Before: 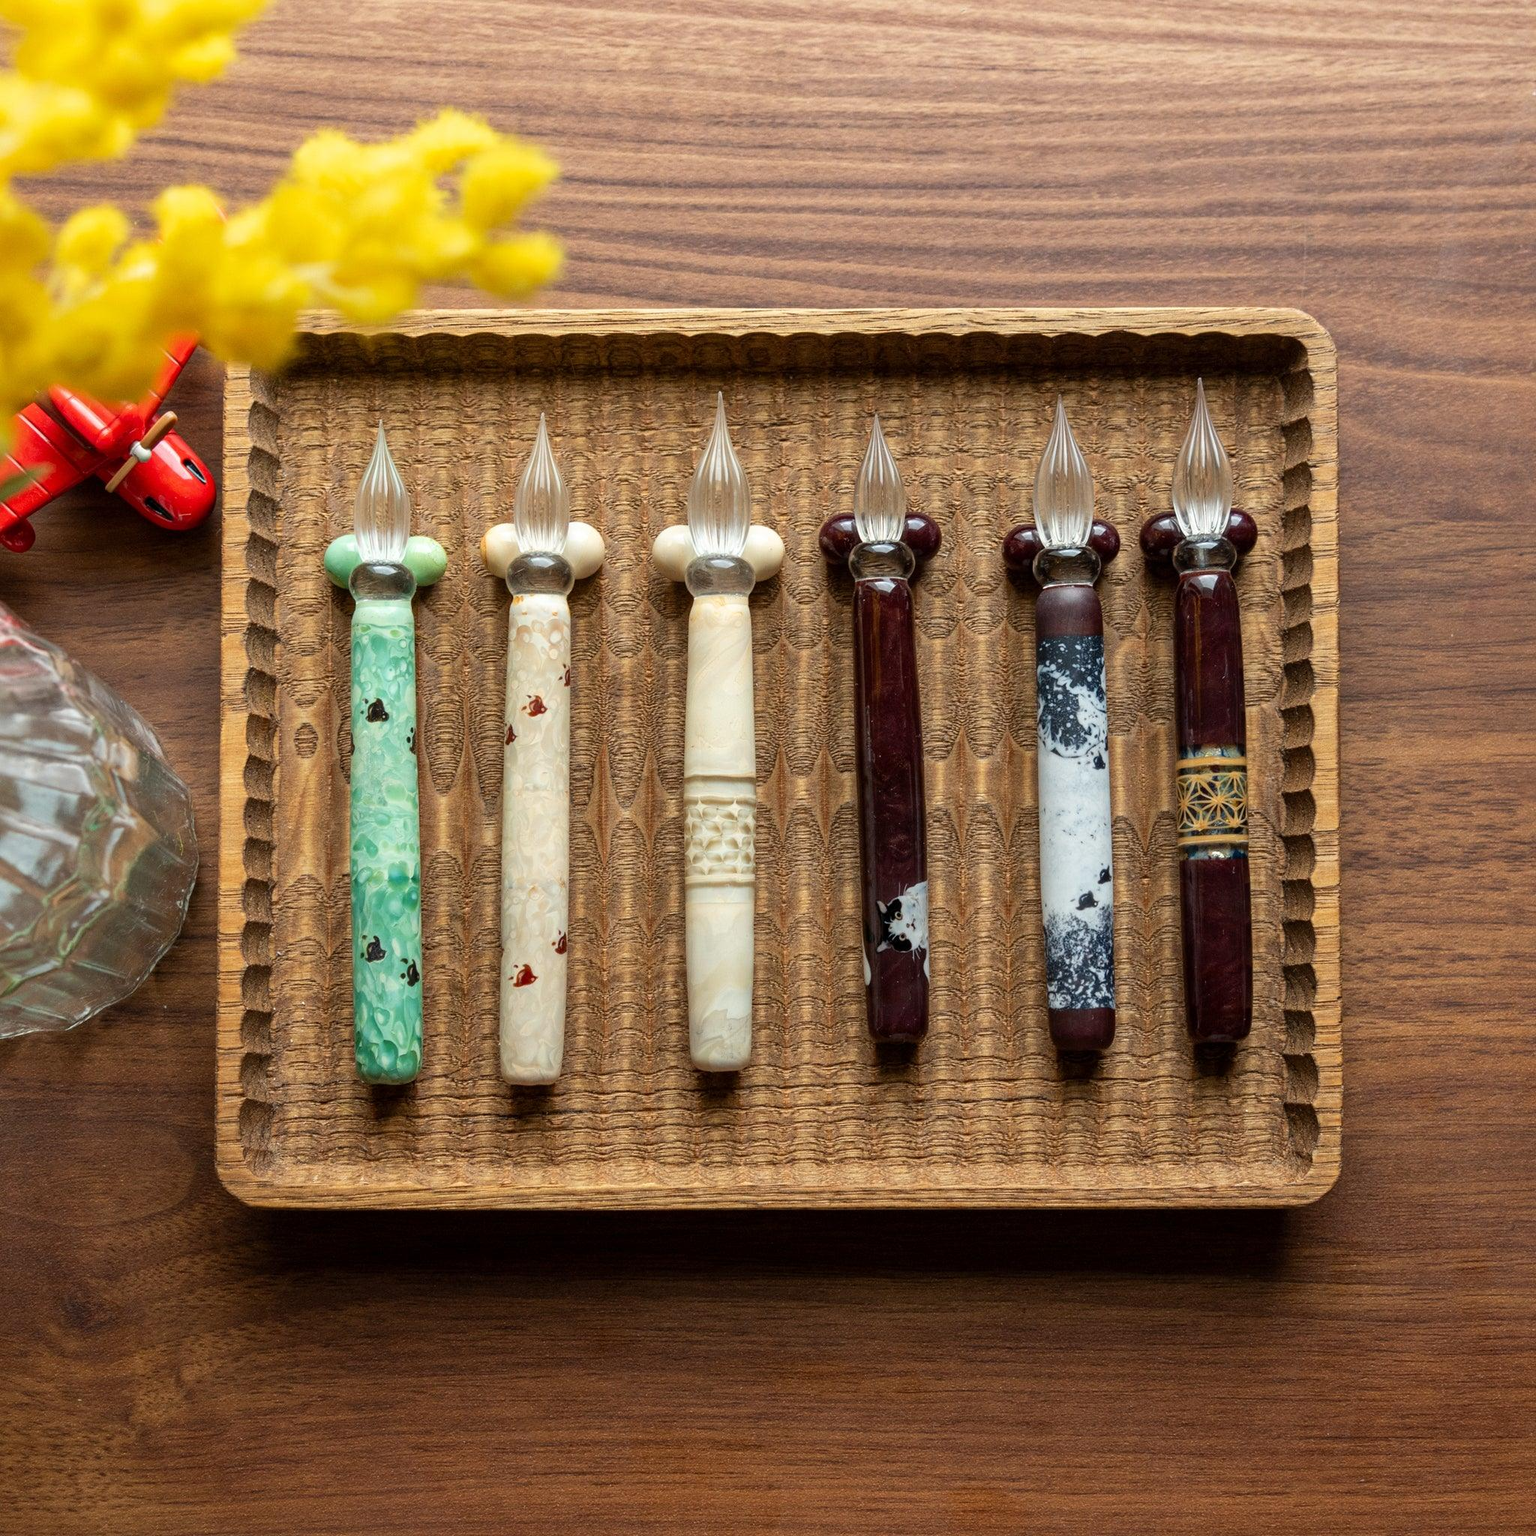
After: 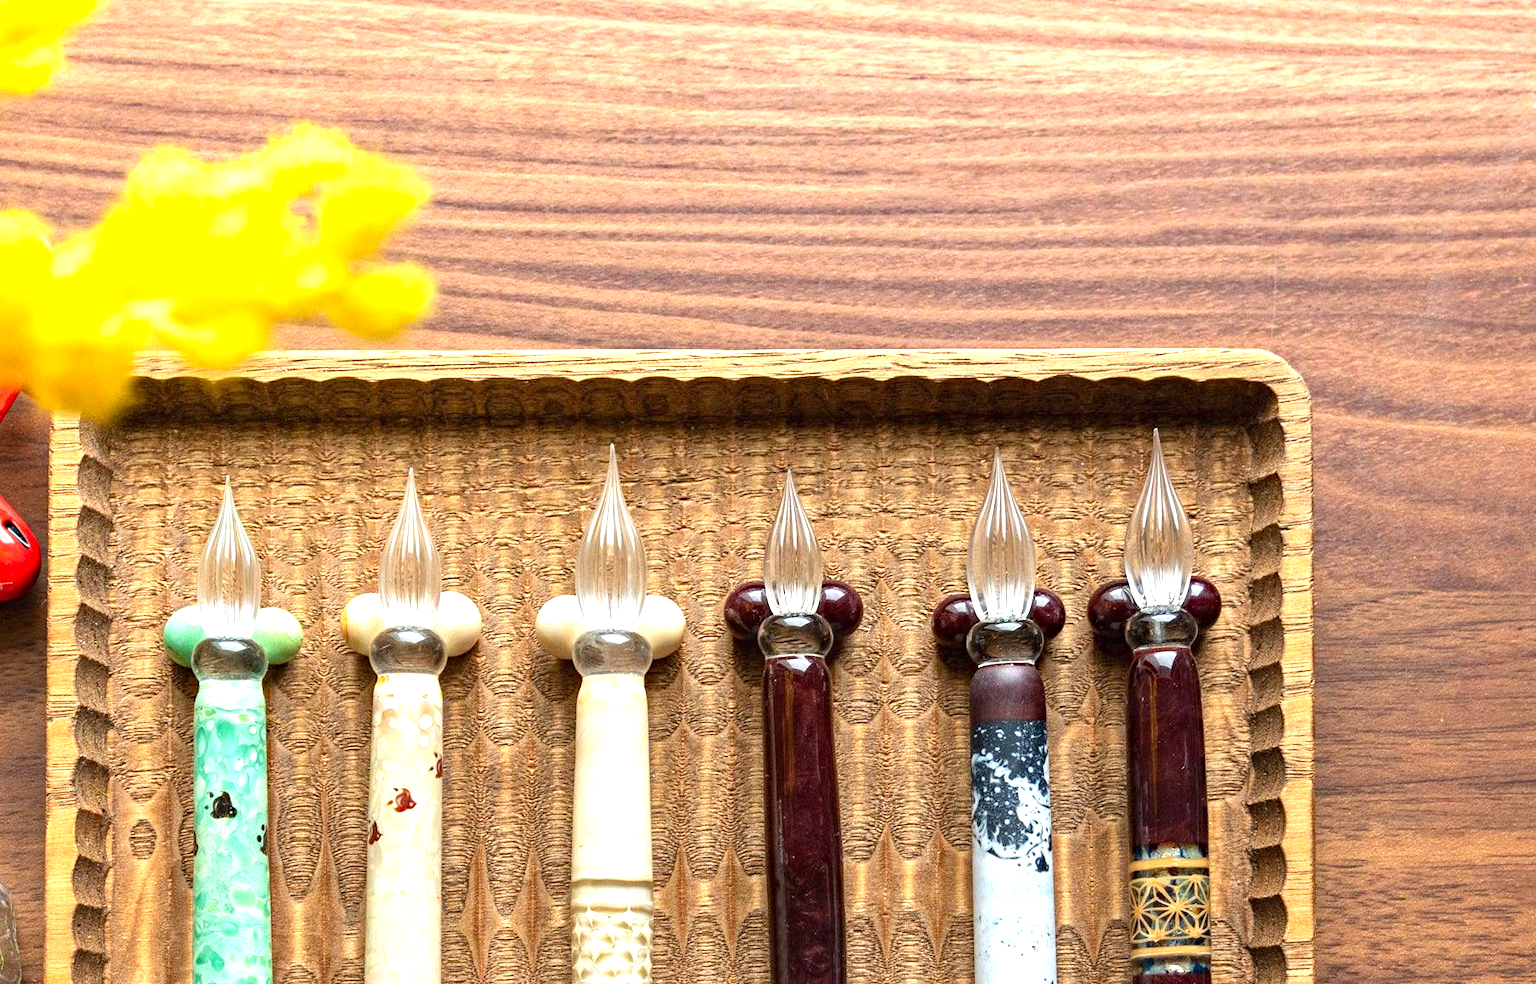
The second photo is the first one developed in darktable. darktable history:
exposure: black level correction 0, exposure 1.001 EV, compensate highlight preservation false
haze removal: strength 0.291, distance 0.253, compatibility mode true, adaptive false
crop and rotate: left 11.764%, bottom 43.414%
